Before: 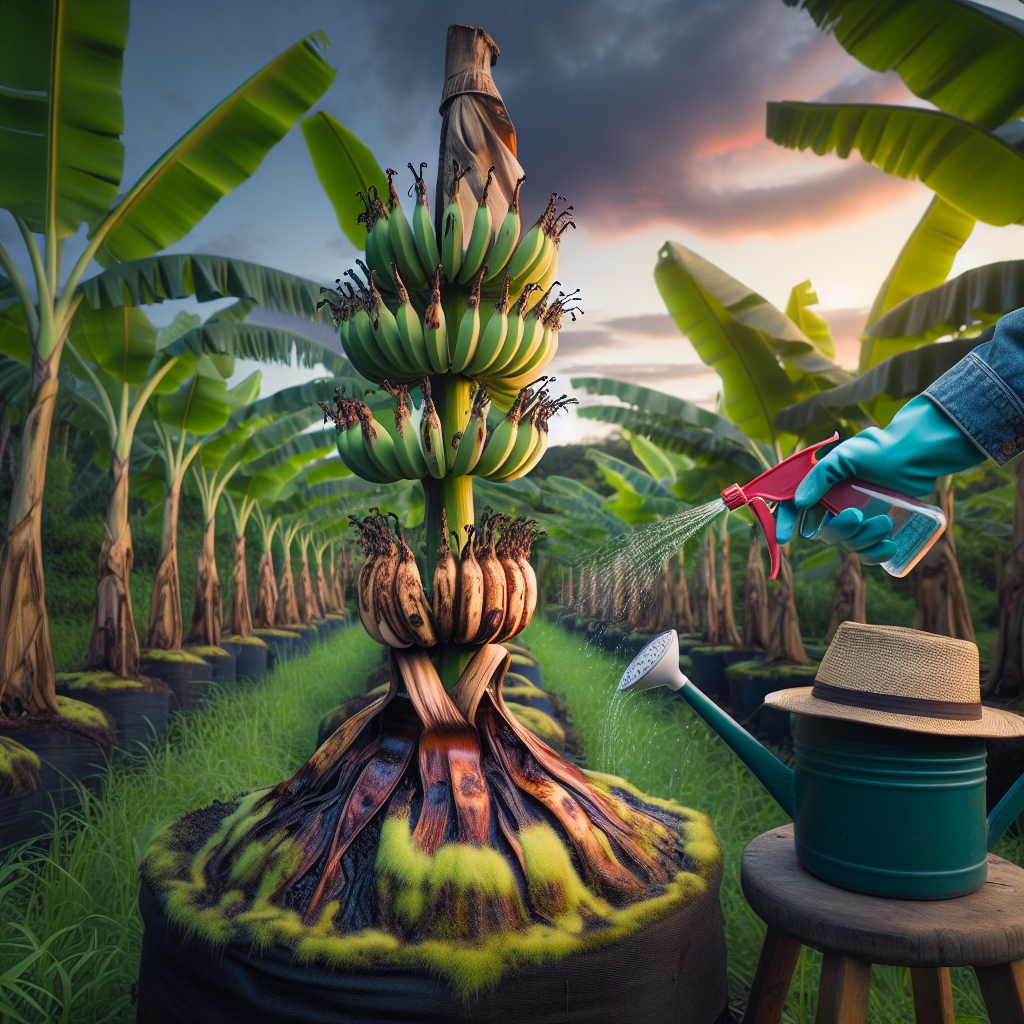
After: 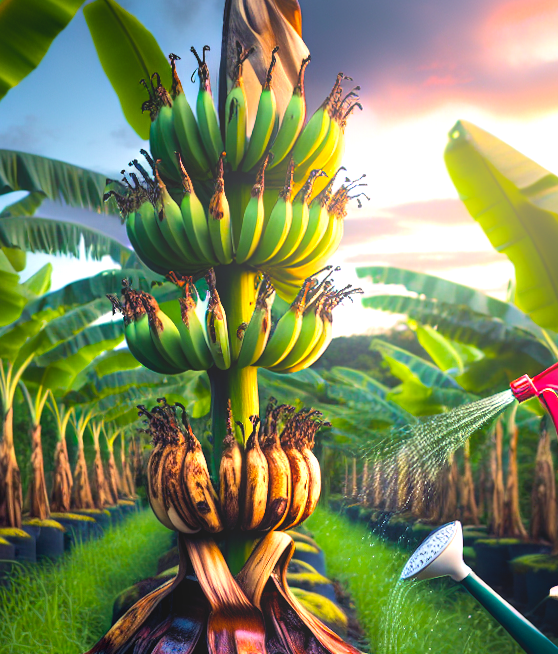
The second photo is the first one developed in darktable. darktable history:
crop: left 16.202%, top 11.208%, right 26.045%, bottom 20.557%
rotate and perspective: rotation 0.062°, lens shift (vertical) 0.115, lens shift (horizontal) -0.133, crop left 0.047, crop right 0.94, crop top 0.061, crop bottom 0.94
tone equalizer: -8 EV -0.75 EV, -7 EV -0.7 EV, -6 EV -0.6 EV, -5 EV -0.4 EV, -3 EV 0.4 EV, -2 EV 0.6 EV, -1 EV 0.7 EV, +0 EV 0.75 EV, edges refinement/feathering 500, mask exposure compensation -1.57 EV, preserve details no
bloom: on, module defaults
contrast equalizer: octaves 7, y [[0.6 ×6], [0.55 ×6], [0 ×6], [0 ×6], [0 ×6]], mix 0.2
color balance rgb: perceptual saturation grading › global saturation 40%, global vibrance 15%
velvia: on, module defaults
